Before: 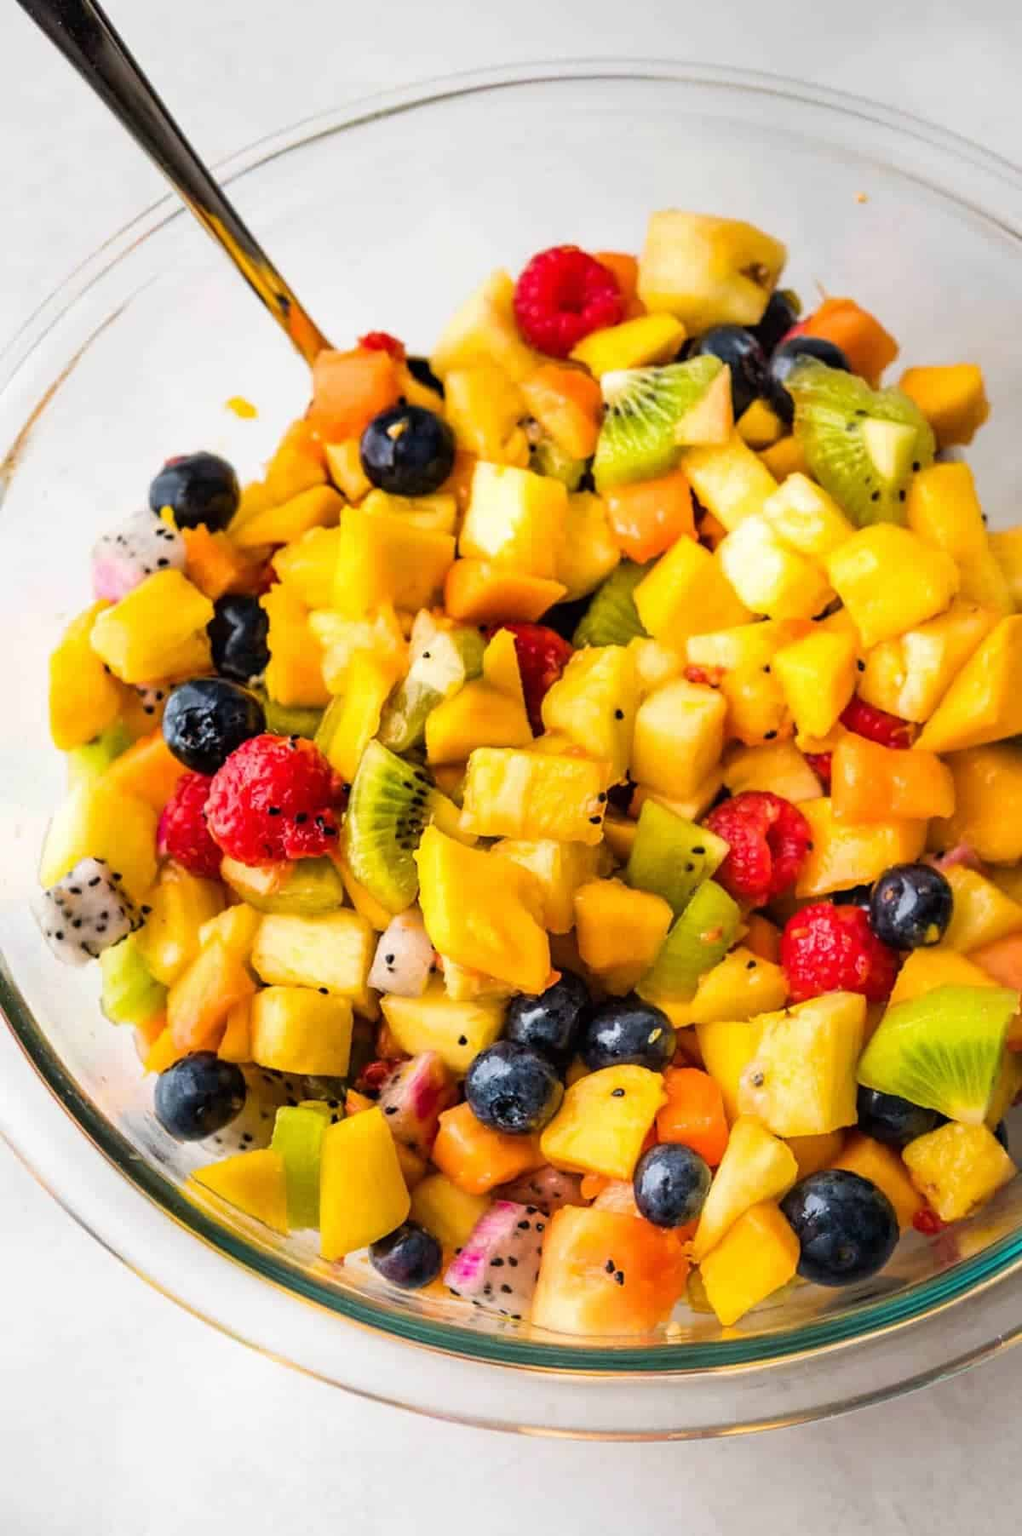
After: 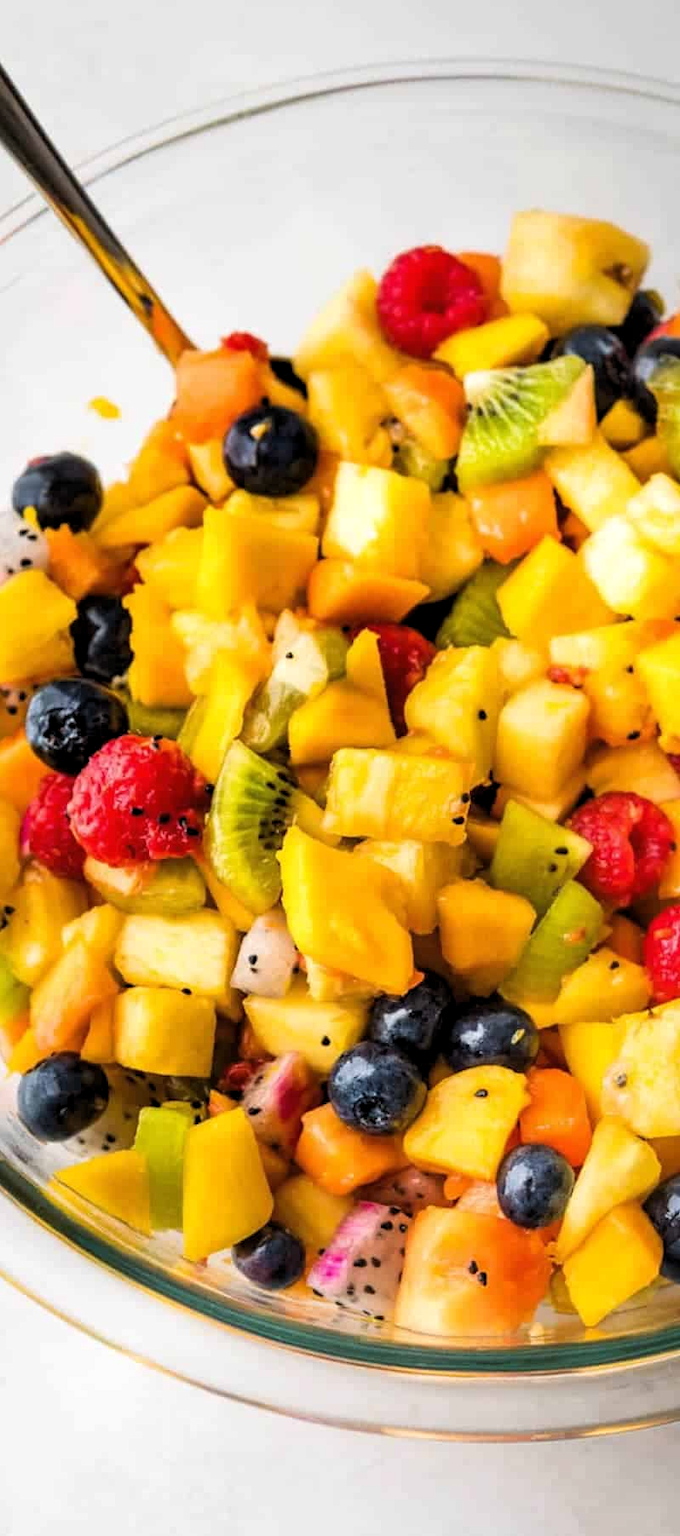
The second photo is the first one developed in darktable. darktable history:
crop and rotate: left 13.466%, right 19.884%
levels: levels [0.026, 0.507, 0.987]
